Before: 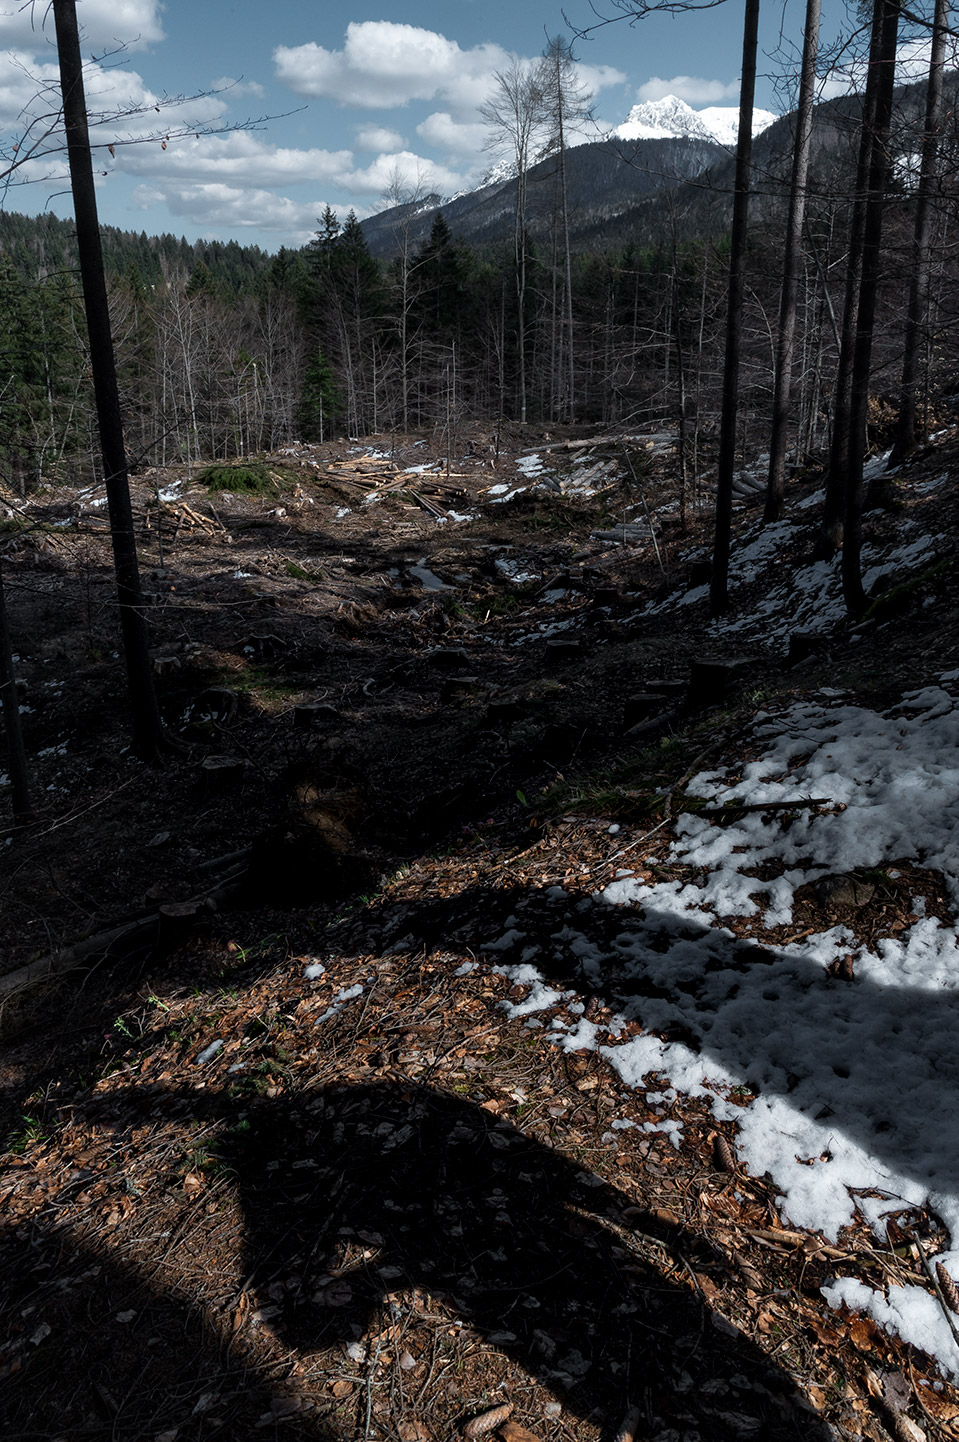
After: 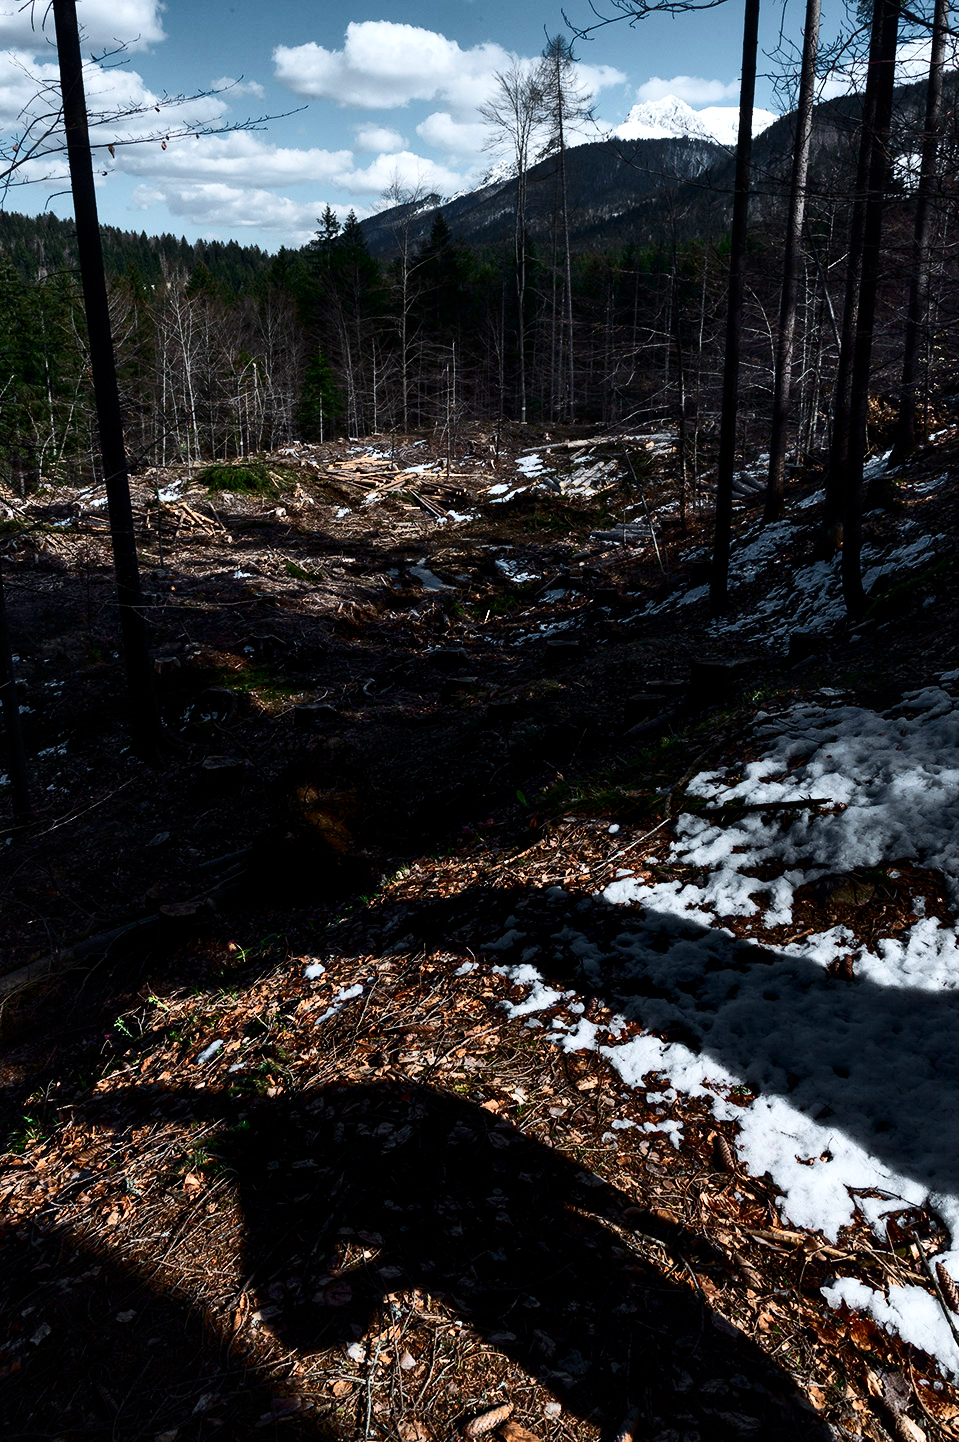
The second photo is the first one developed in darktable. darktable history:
shadows and highlights: shadows 40, highlights -54, highlights color adjustment 46%, low approximation 0.01, soften with gaussian
contrast brightness saturation: contrast 0.32, brightness -0.08, saturation 0.17
exposure: exposure 0.191 EV, compensate highlight preservation false
